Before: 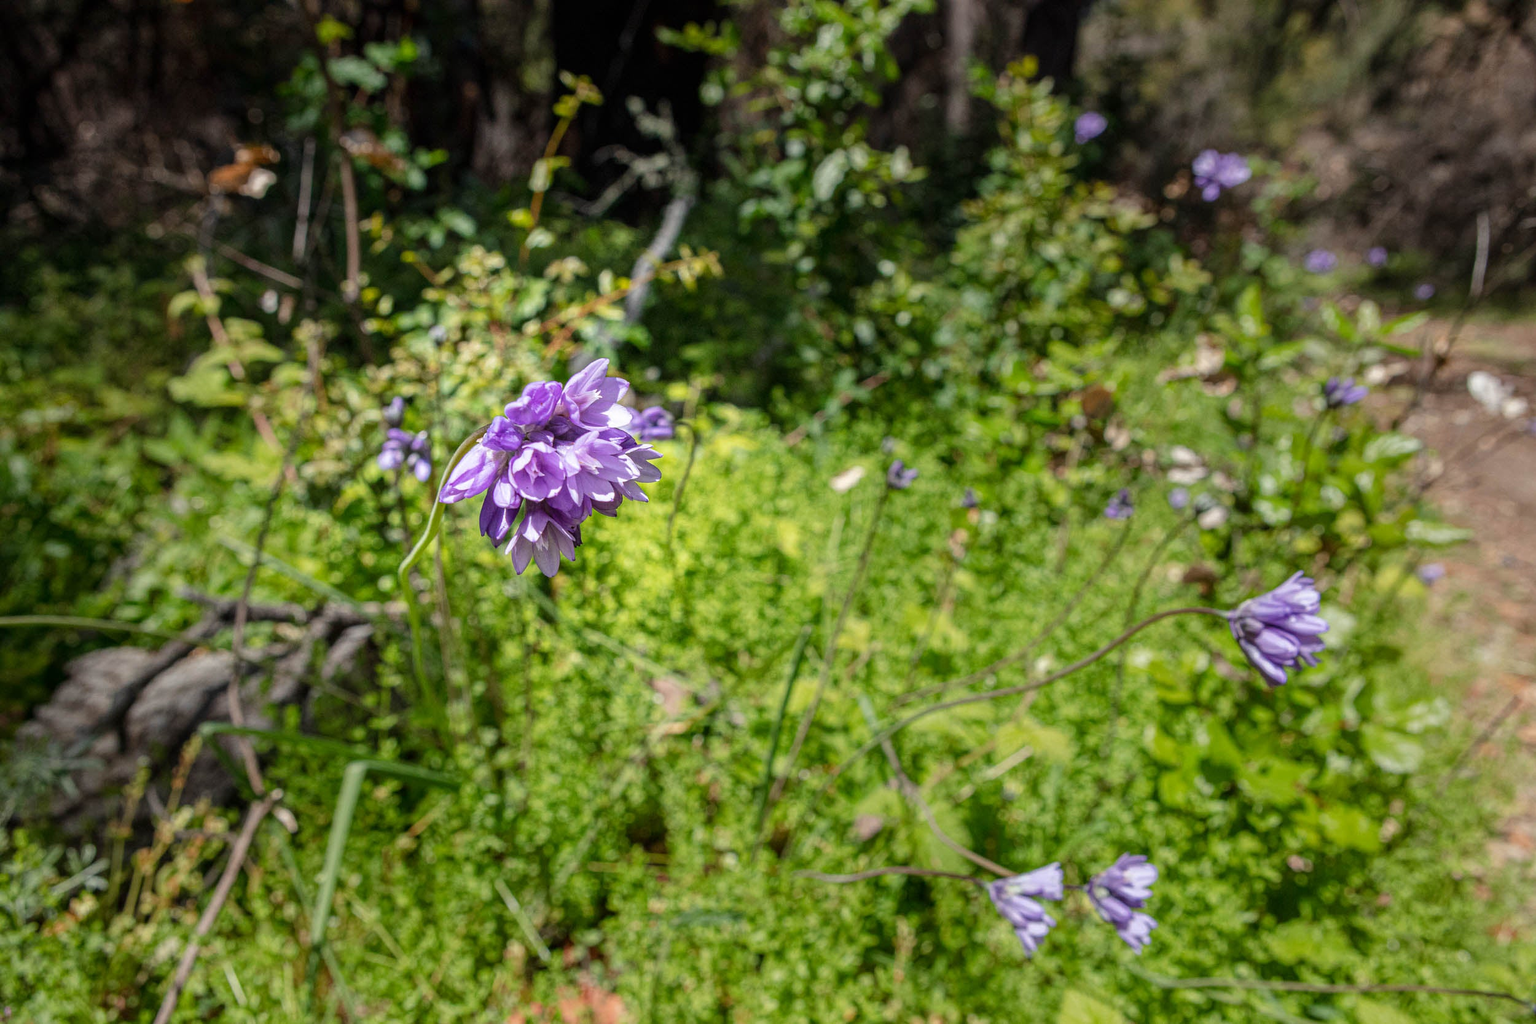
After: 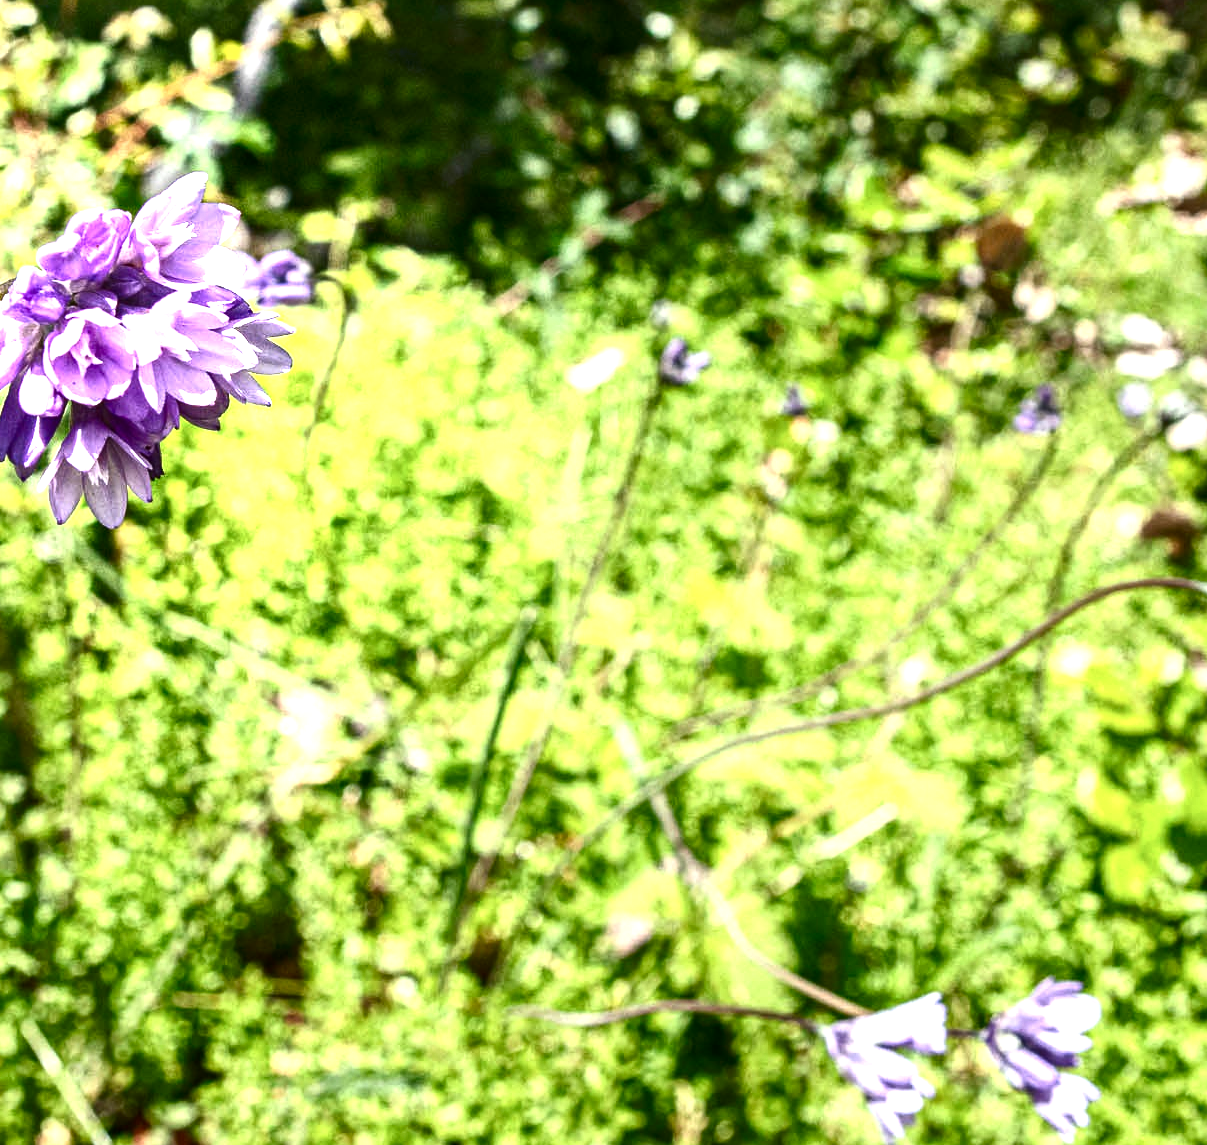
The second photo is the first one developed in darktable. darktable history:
crop: left 31.379%, top 24.658%, right 20.326%, bottom 6.628%
tone equalizer: on, module defaults
levels: levels [0, 0.394, 0.787]
contrast brightness saturation: contrast 0.39, brightness 0.1
